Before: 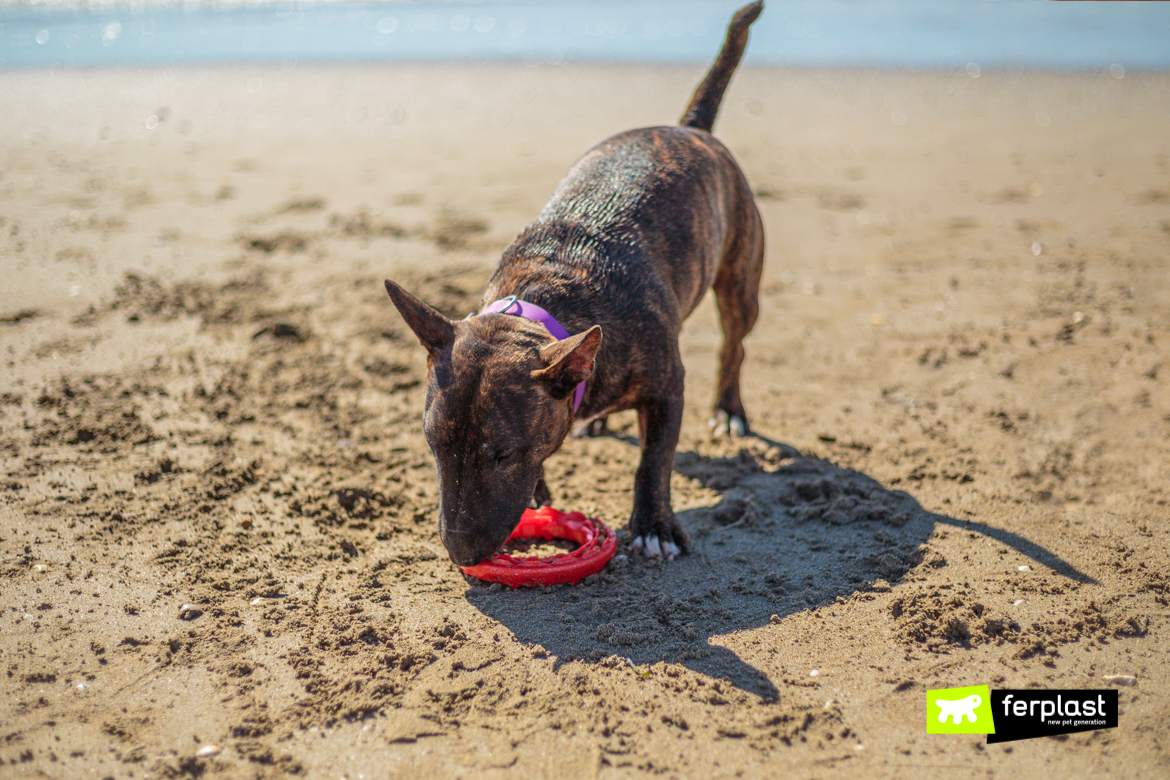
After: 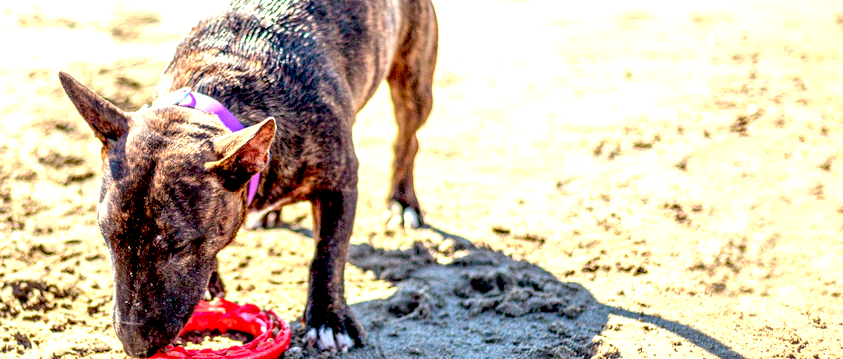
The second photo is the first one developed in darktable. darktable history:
crop and rotate: left 27.868%, top 26.675%, bottom 27.25%
local contrast: on, module defaults
exposure: black level correction 0.016, exposure 1.782 EV, compensate highlight preservation false
